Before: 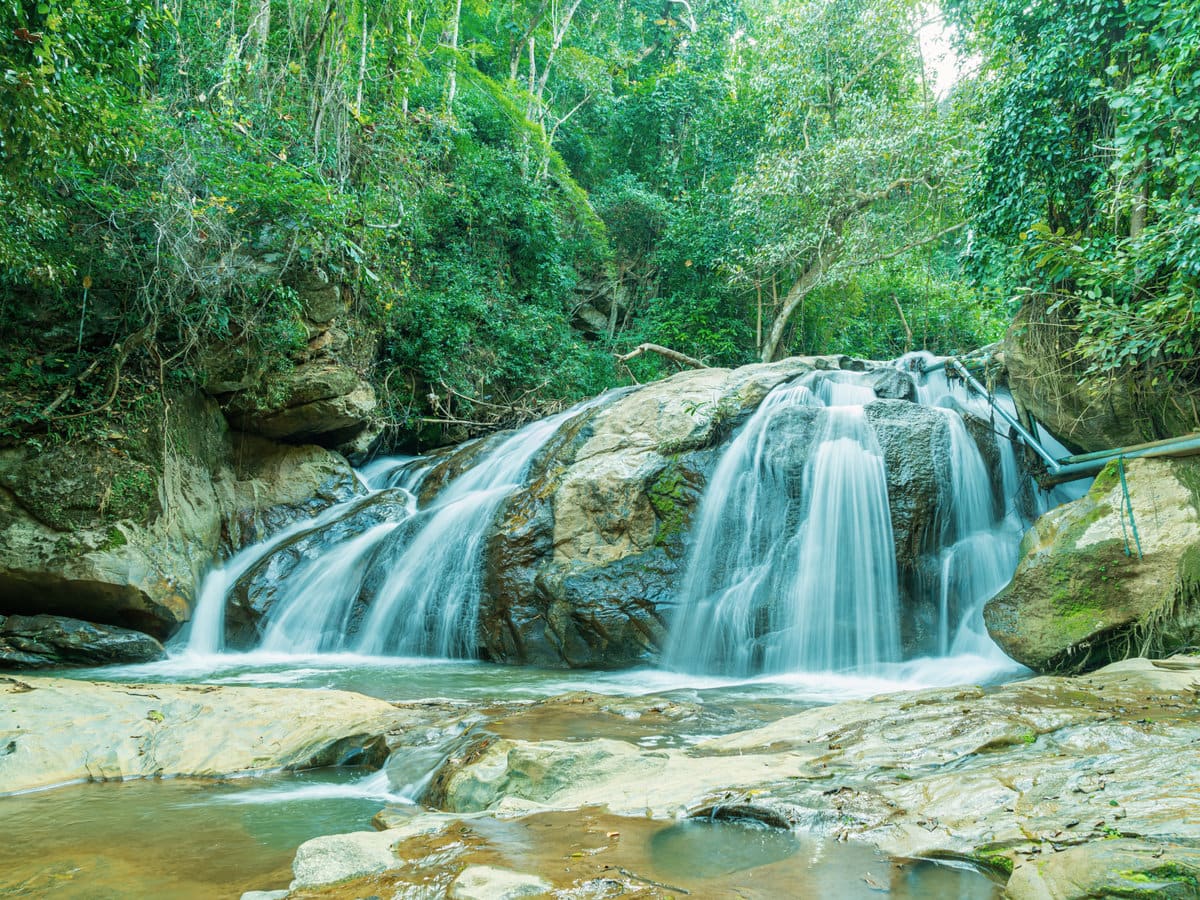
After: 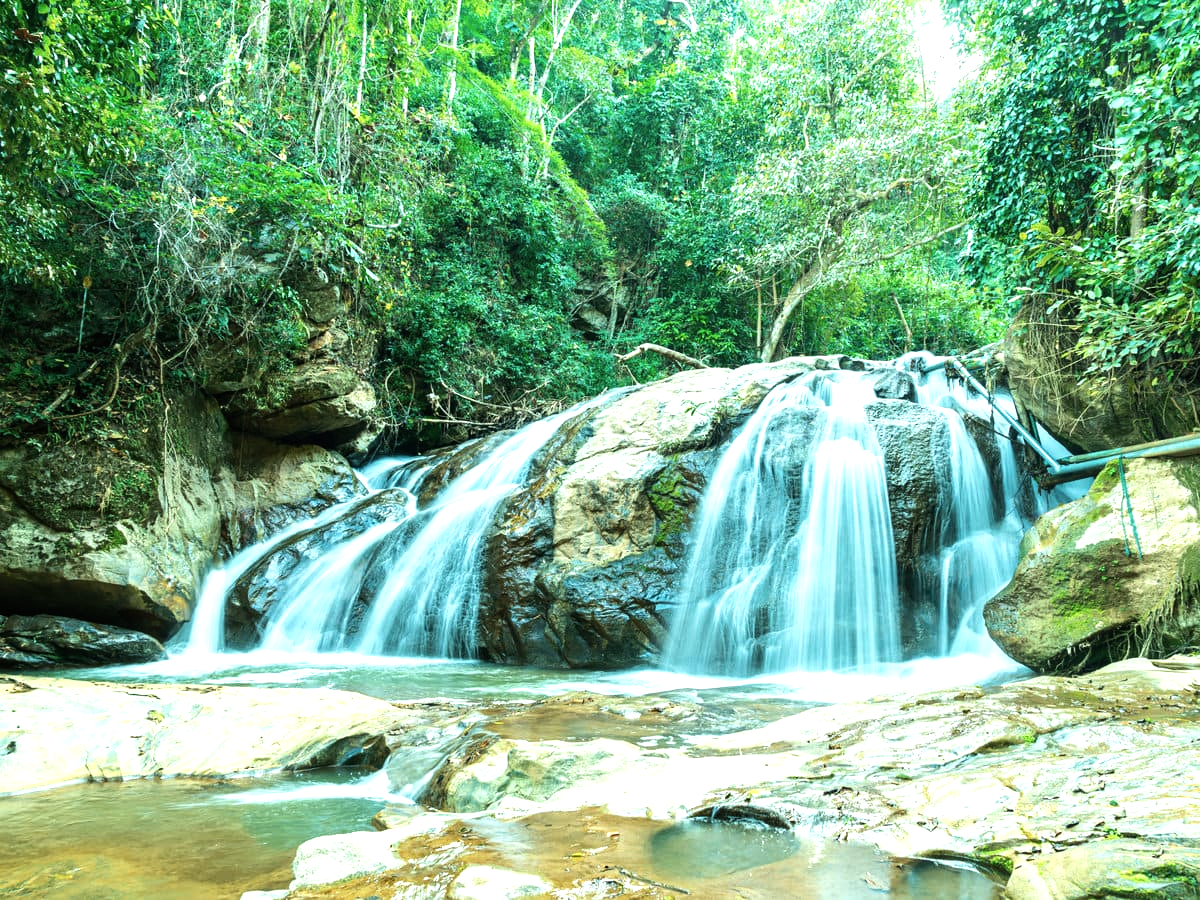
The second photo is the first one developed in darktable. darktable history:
tone equalizer: -8 EV -0.75 EV, -7 EV -0.7 EV, -6 EV -0.6 EV, -5 EV -0.4 EV, -3 EV 0.4 EV, -2 EV 0.6 EV, -1 EV 0.7 EV, +0 EV 0.75 EV, edges refinement/feathering 500, mask exposure compensation -1.57 EV, preserve details no
exposure: black level correction 0, exposure 0.2 EV, compensate exposure bias true, compensate highlight preservation false
